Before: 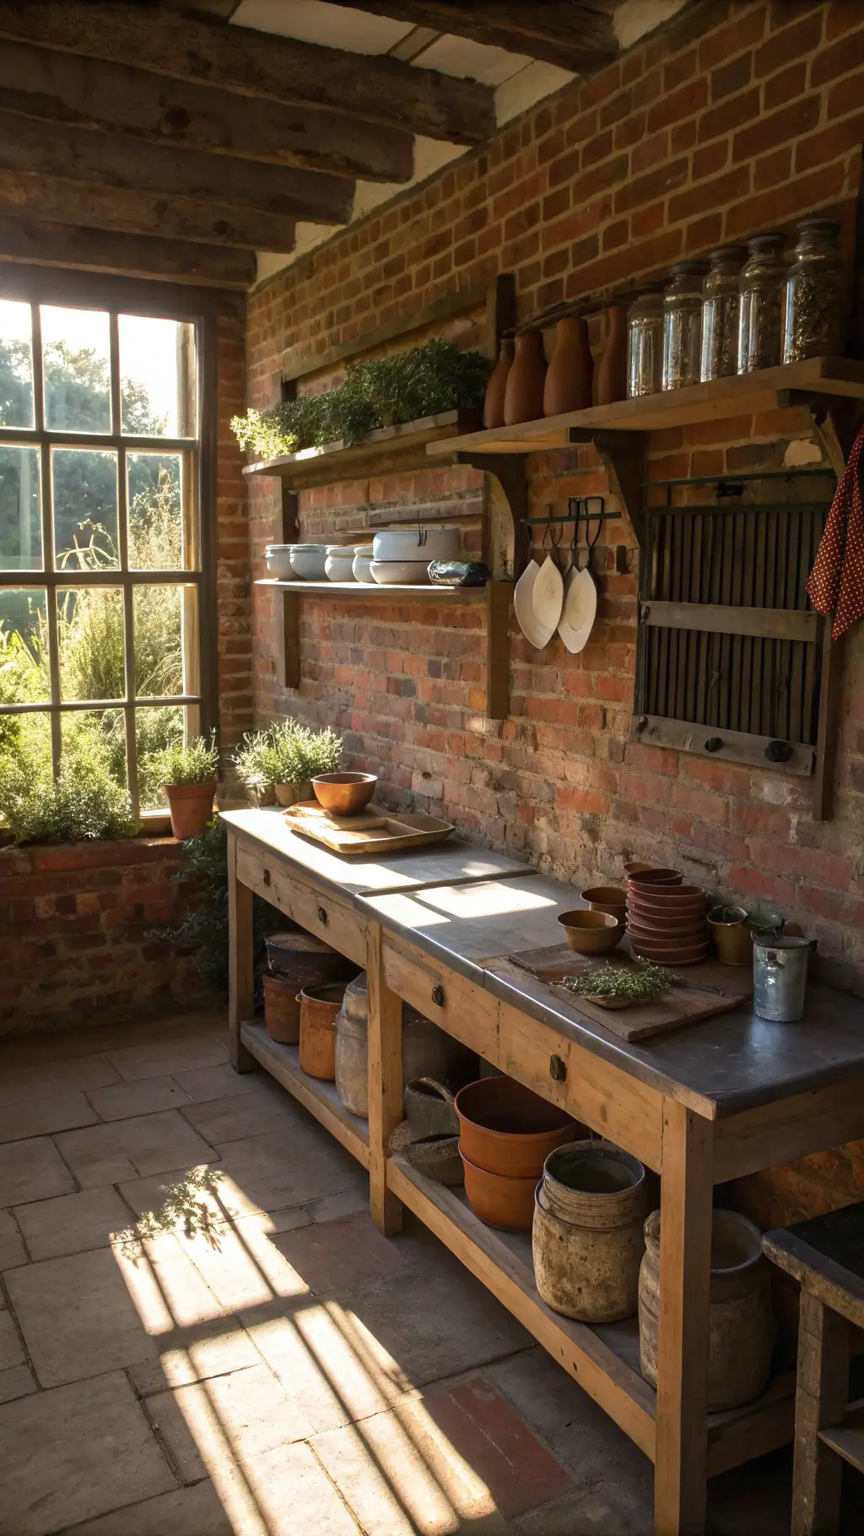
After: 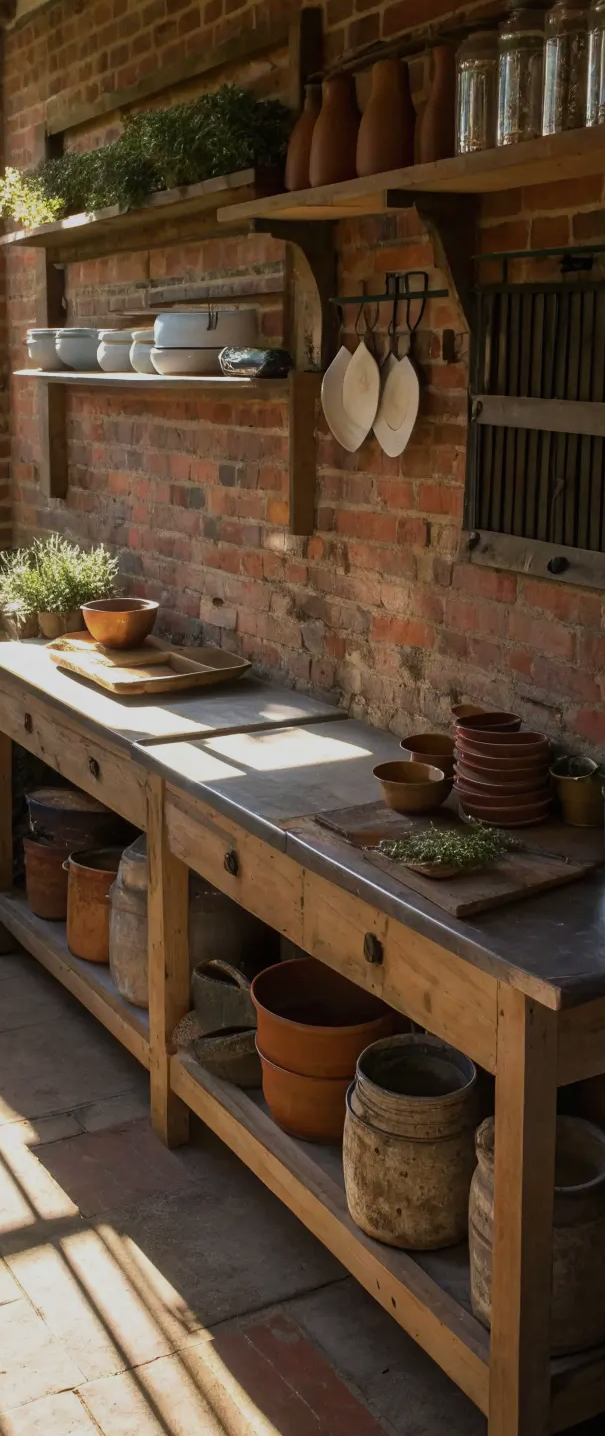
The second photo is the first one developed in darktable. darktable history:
crop and rotate: left 28.135%, top 17.45%, right 12.743%, bottom 3.594%
exposure: exposure -0.491 EV, compensate exposure bias true, compensate highlight preservation false
